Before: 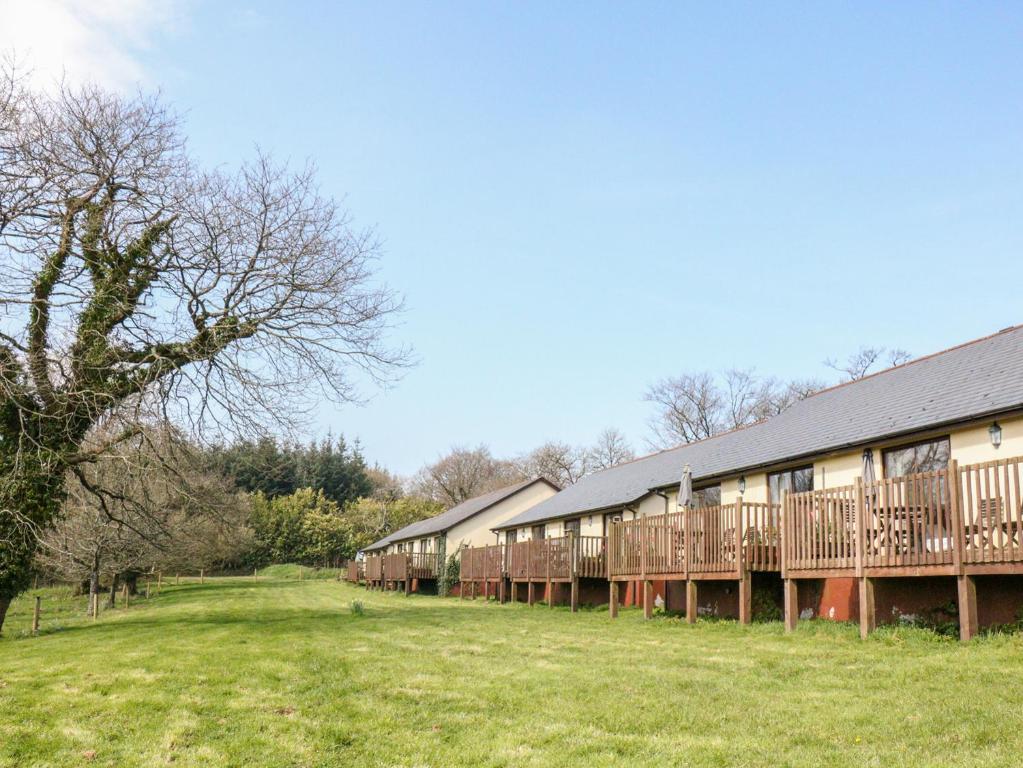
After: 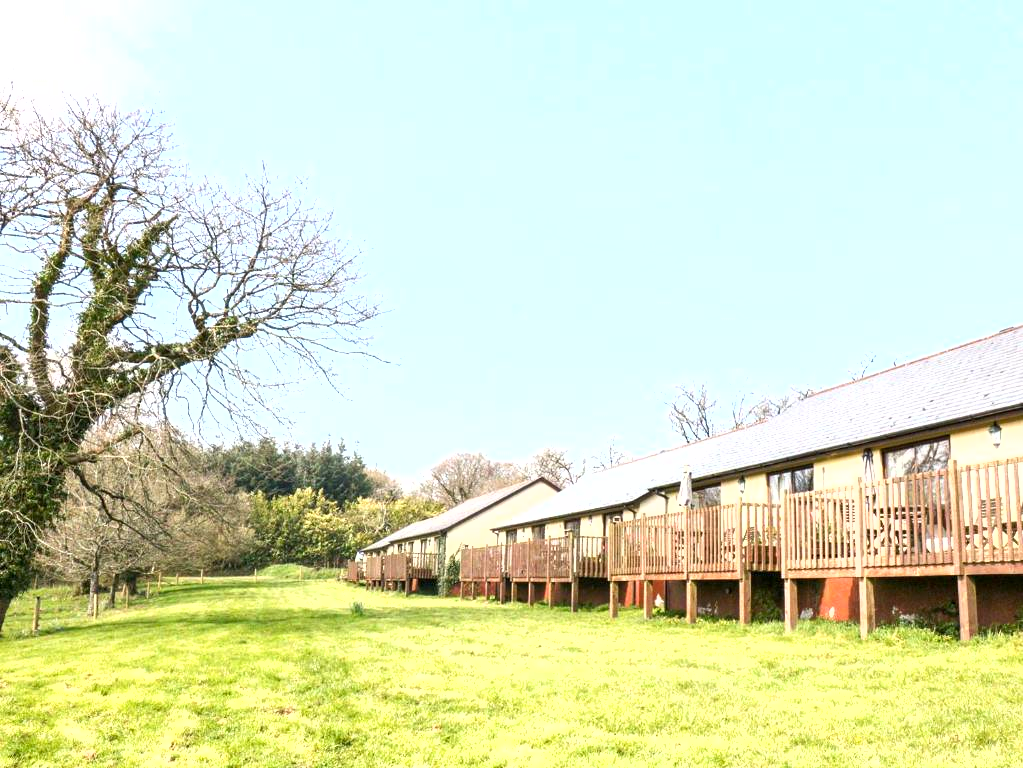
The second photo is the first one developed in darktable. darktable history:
shadows and highlights: shadows 36.72, highlights -27.09, soften with gaussian
exposure: black level correction 0.001, exposure 1.128 EV, compensate highlight preservation false
